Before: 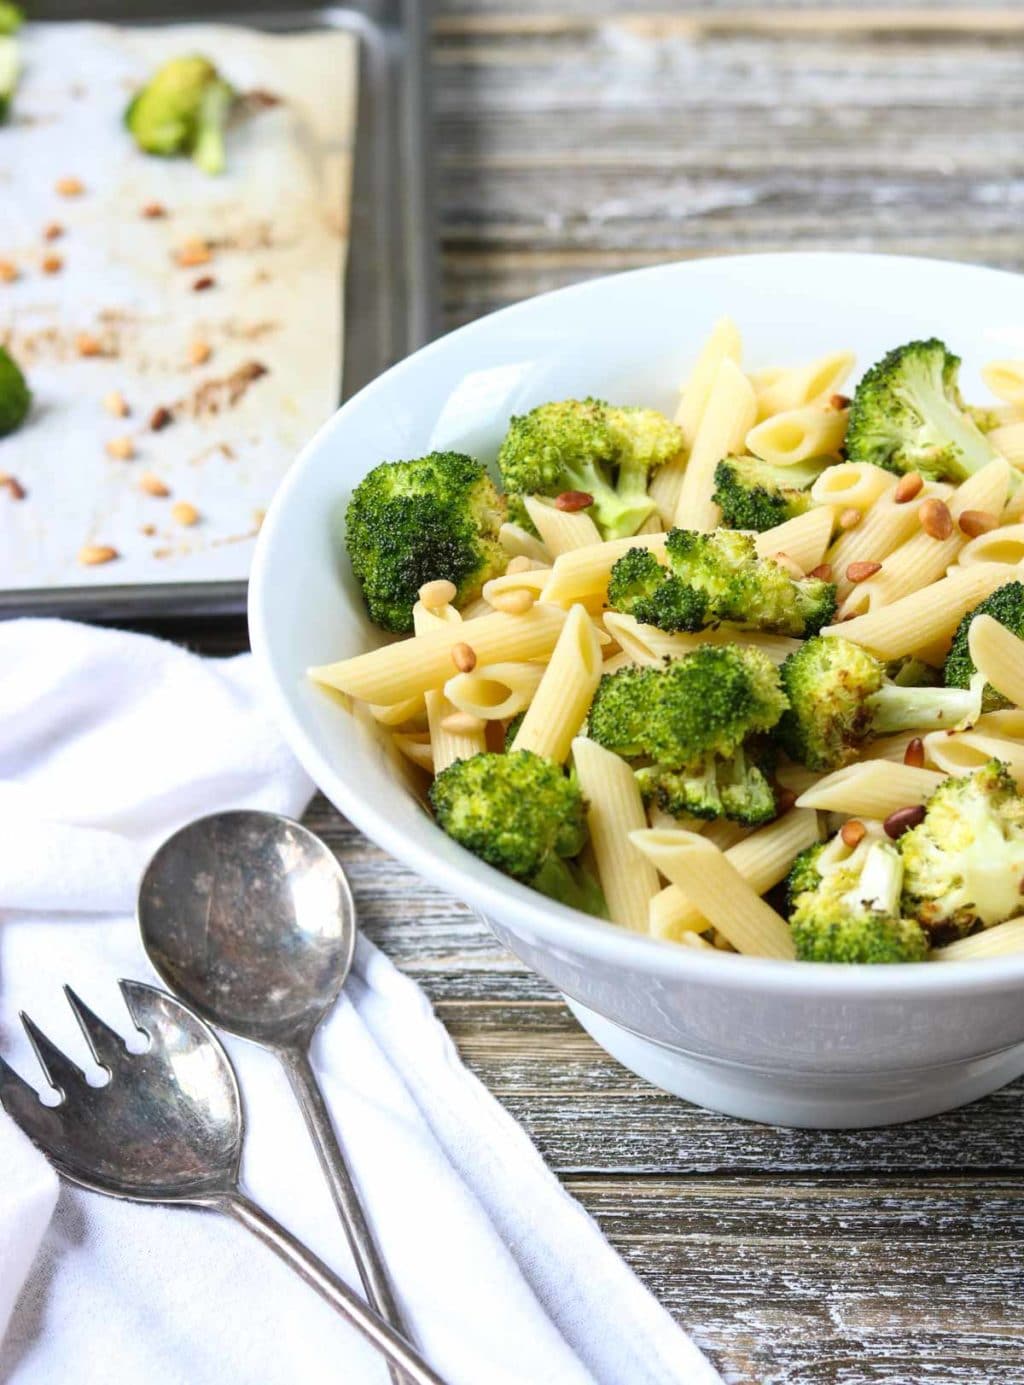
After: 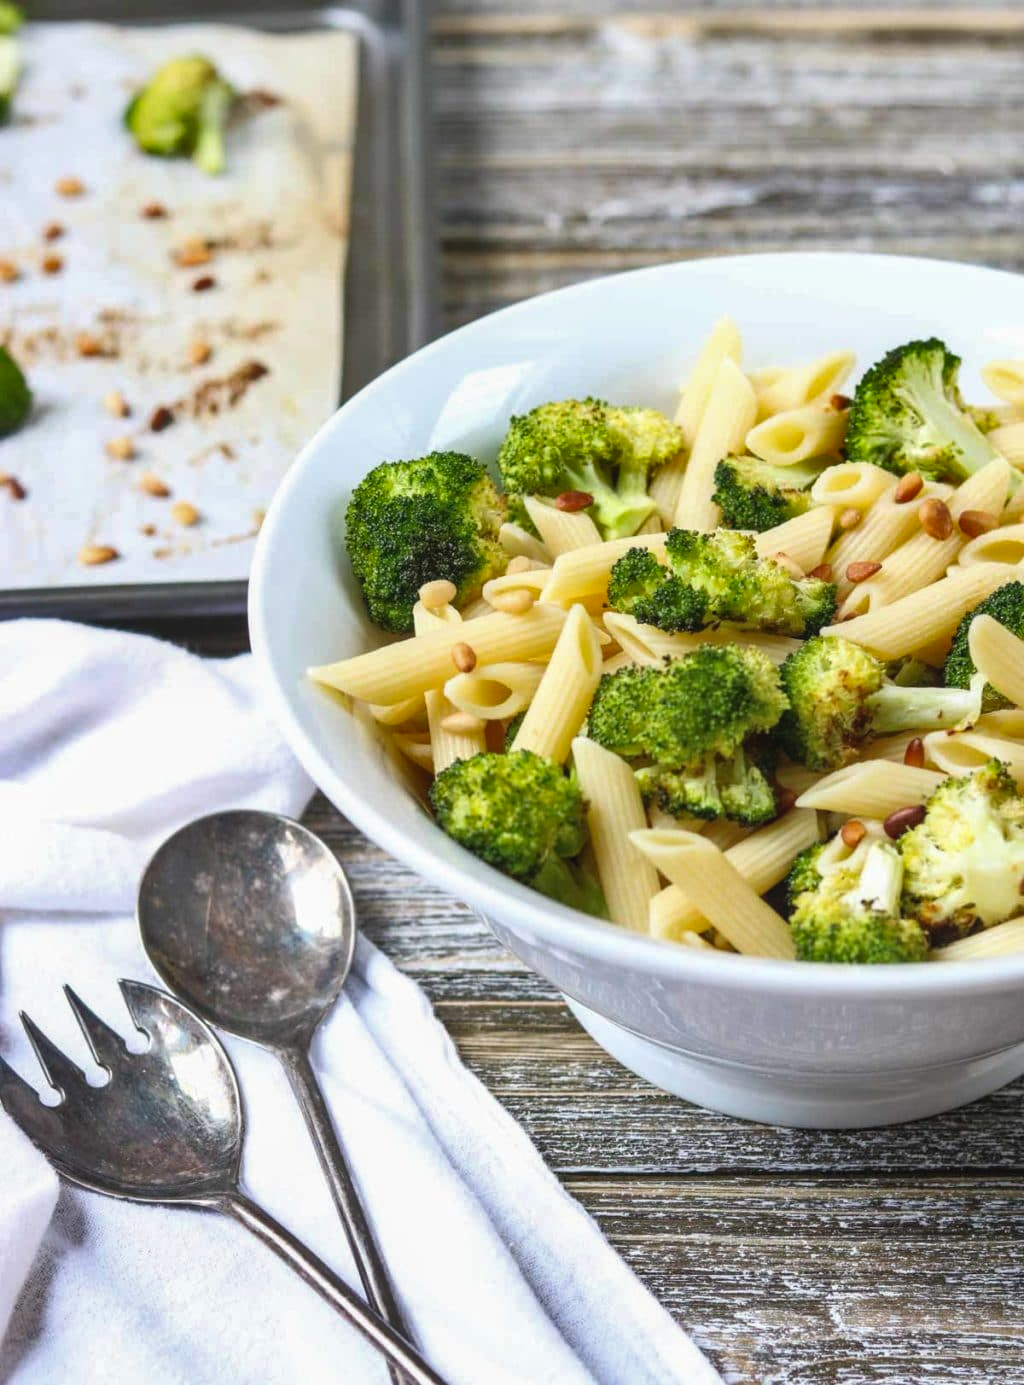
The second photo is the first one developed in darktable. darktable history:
shadows and highlights: shadows 25.41, highlights -48.28, soften with gaussian
local contrast: detail 109%
